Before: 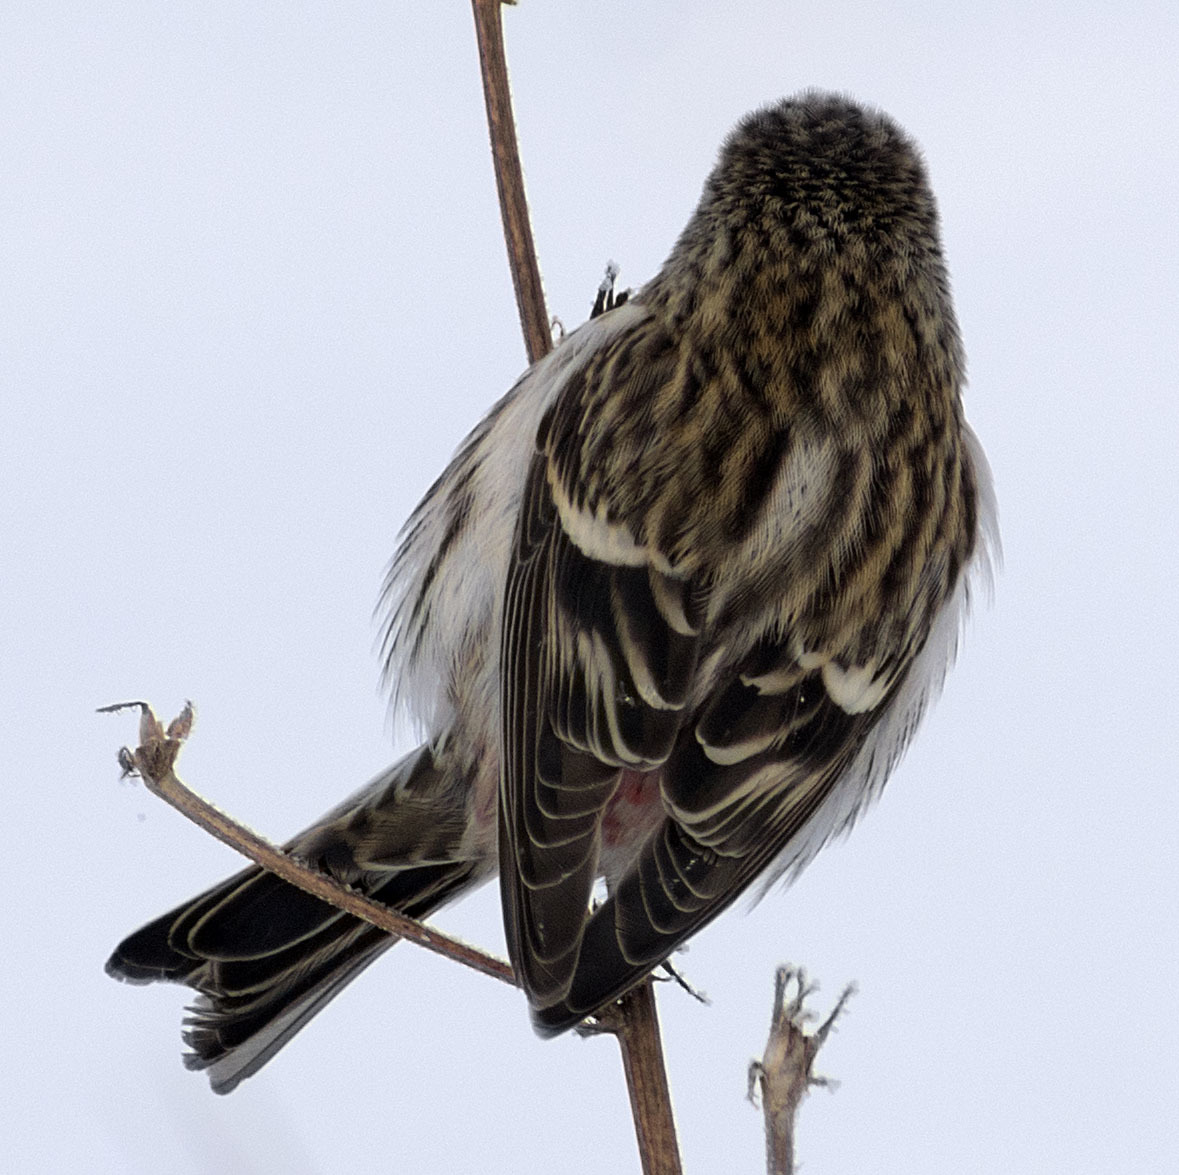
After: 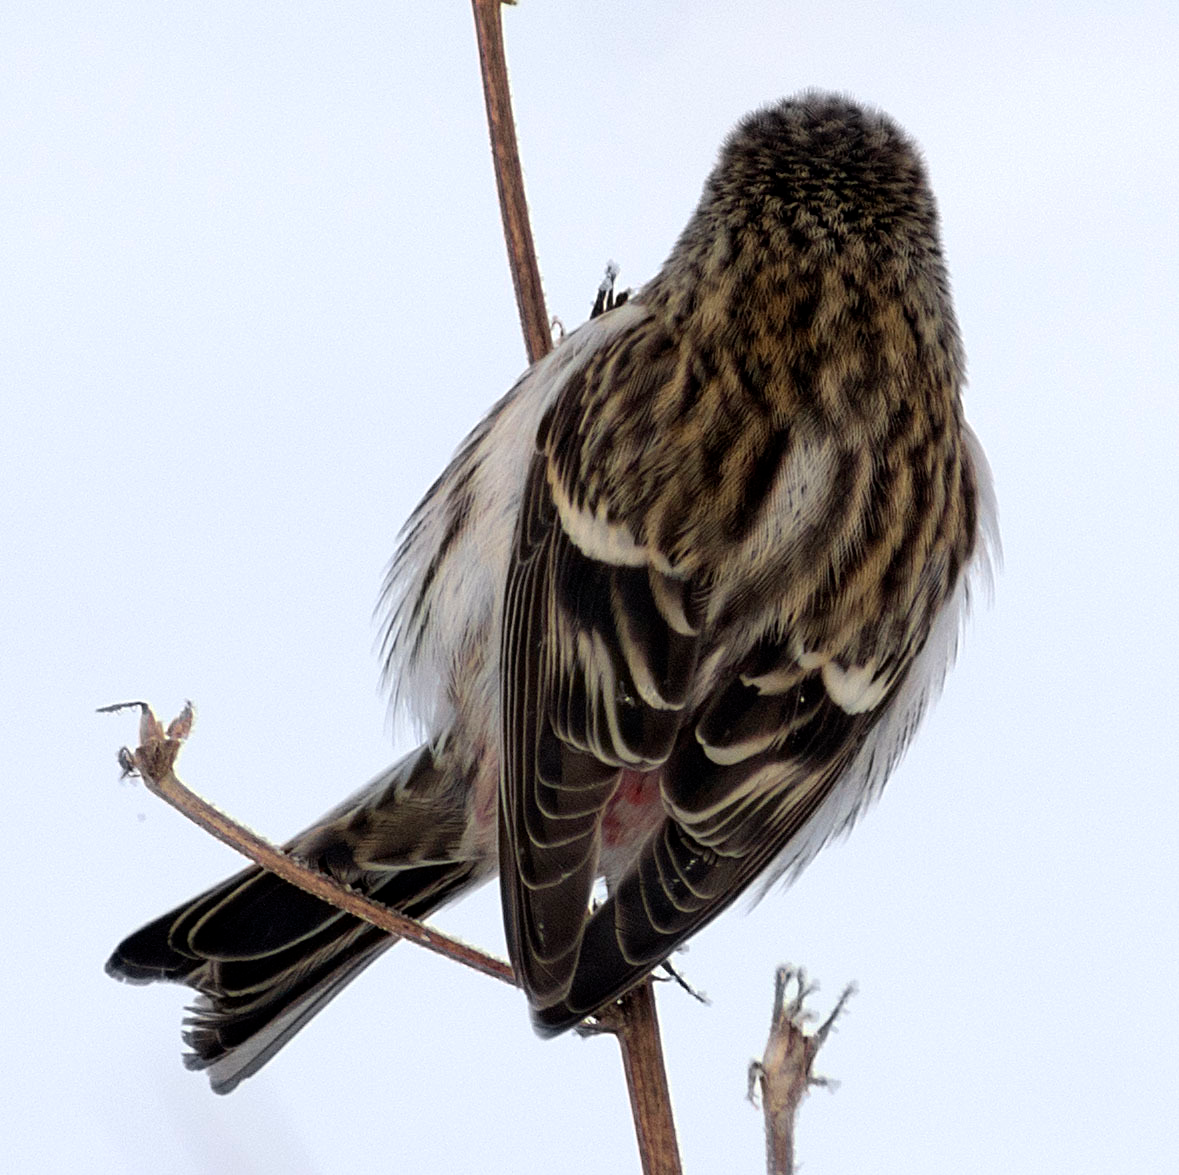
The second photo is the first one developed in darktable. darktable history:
exposure: exposure 0.165 EV, compensate highlight preservation false
